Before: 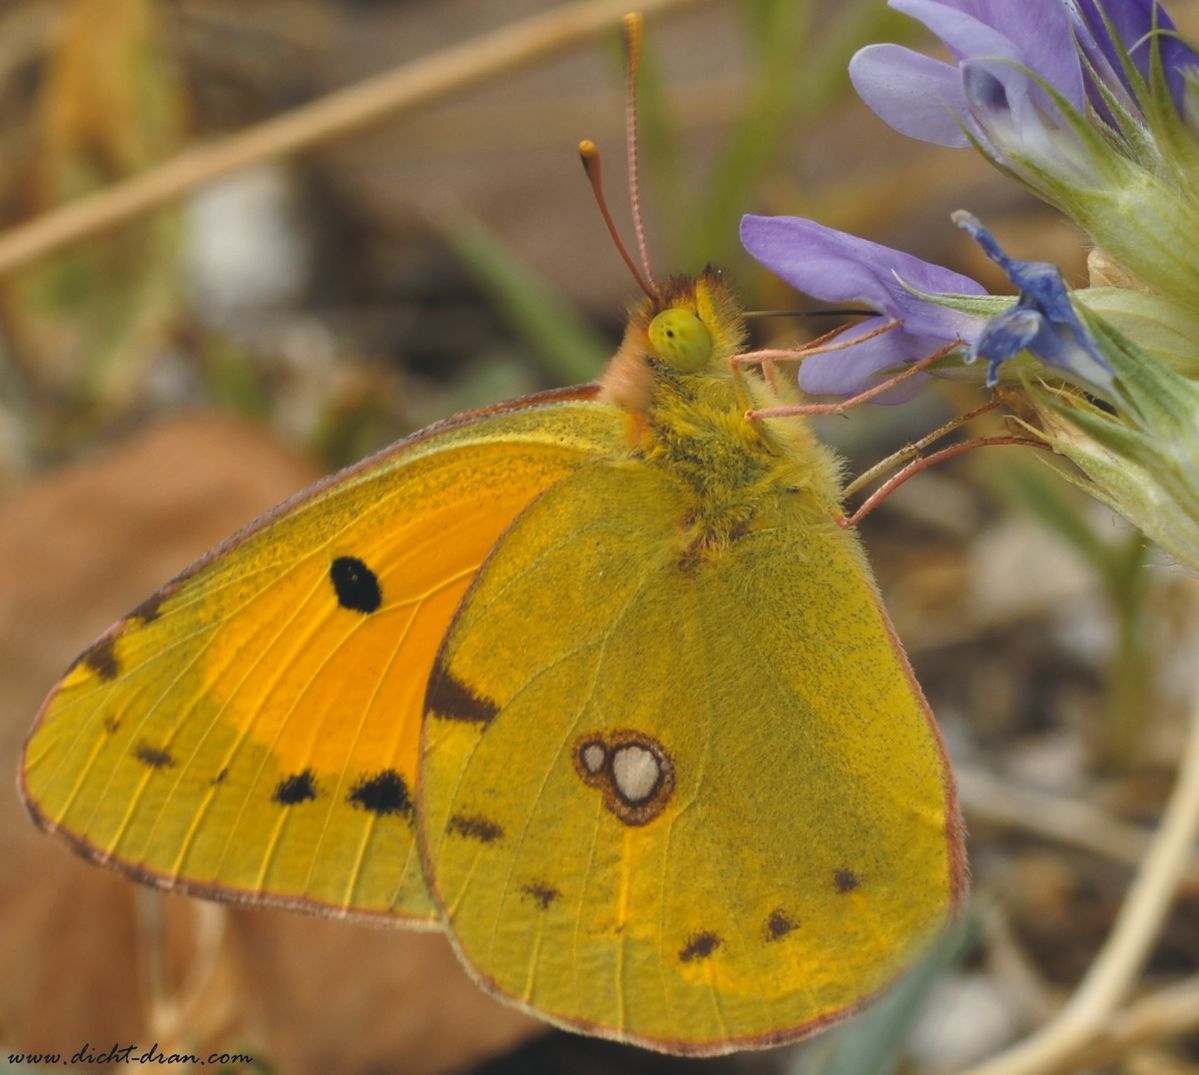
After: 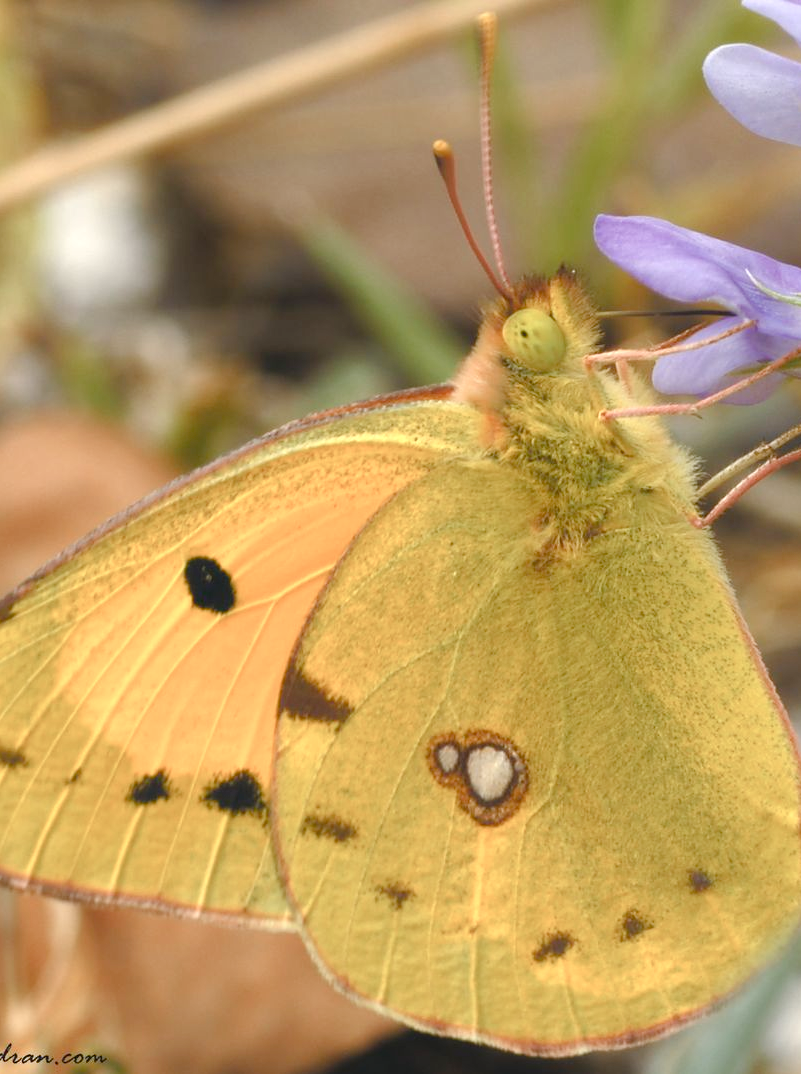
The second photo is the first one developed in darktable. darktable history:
color balance rgb: perceptual saturation grading › global saturation 20%, perceptual saturation grading › highlights -49.636%, perceptual saturation grading › shadows 25.252%, contrast -9.874%
crop and rotate: left 12.244%, right 20.928%
tone equalizer: -8 EV -1.11 EV, -7 EV -0.985 EV, -6 EV -0.838 EV, -5 EV -0.552 EV, -3 EV 0.545 EV, -2 EV 0.856 EV, -1 EV 0.986 EV, +0 EV 1.07 EV
